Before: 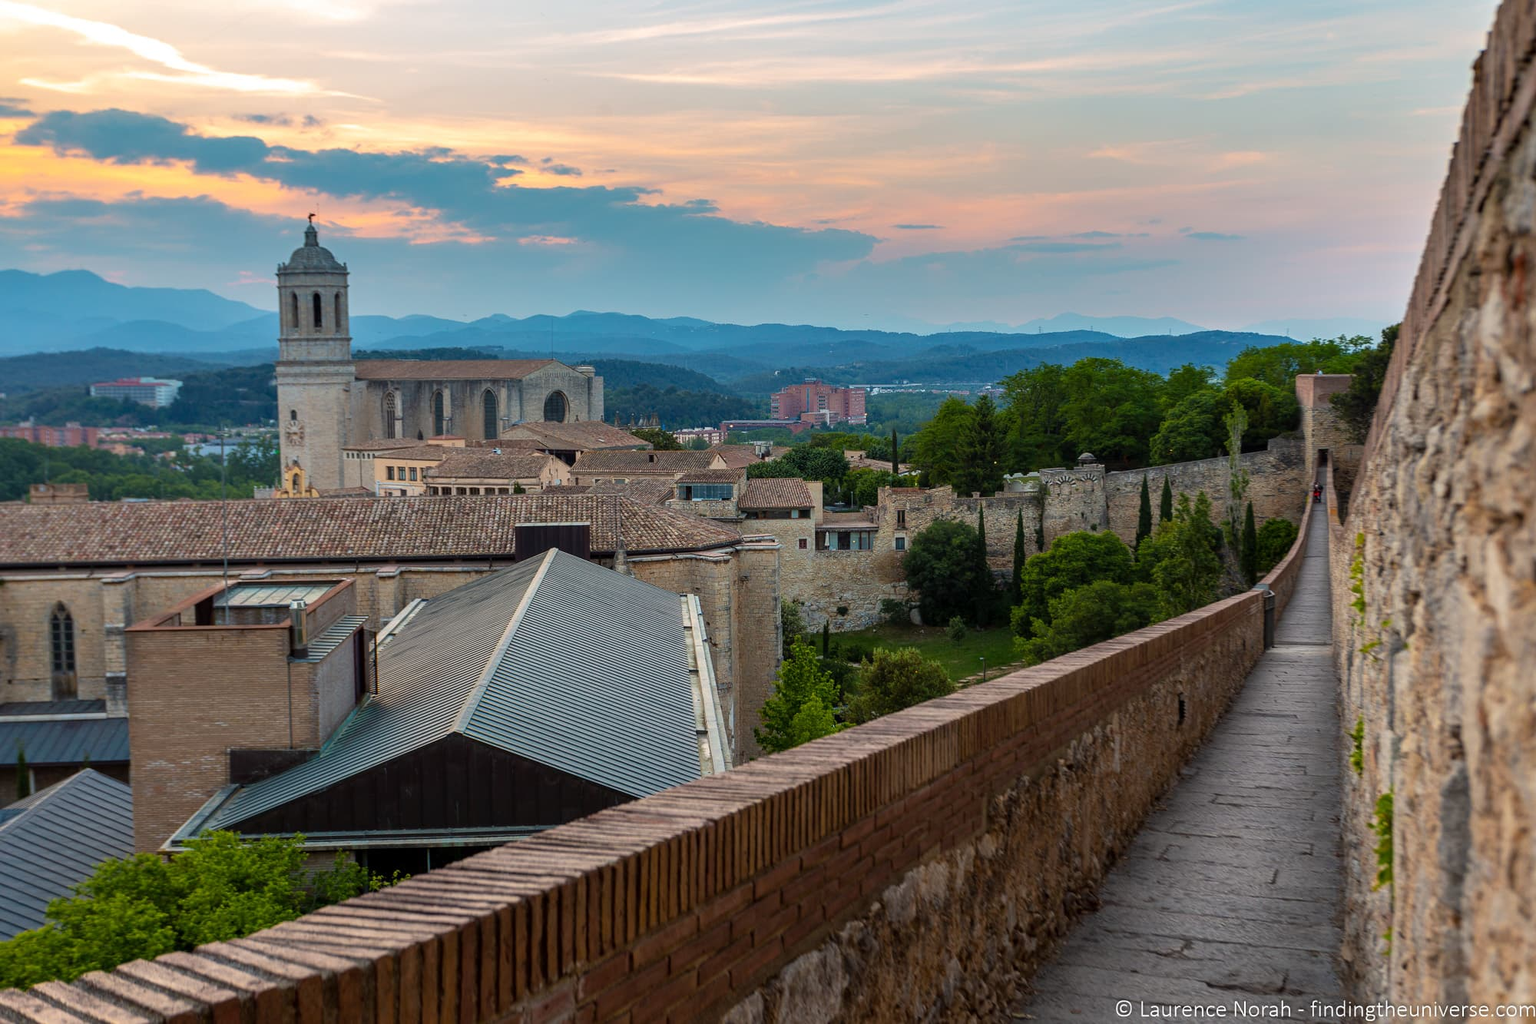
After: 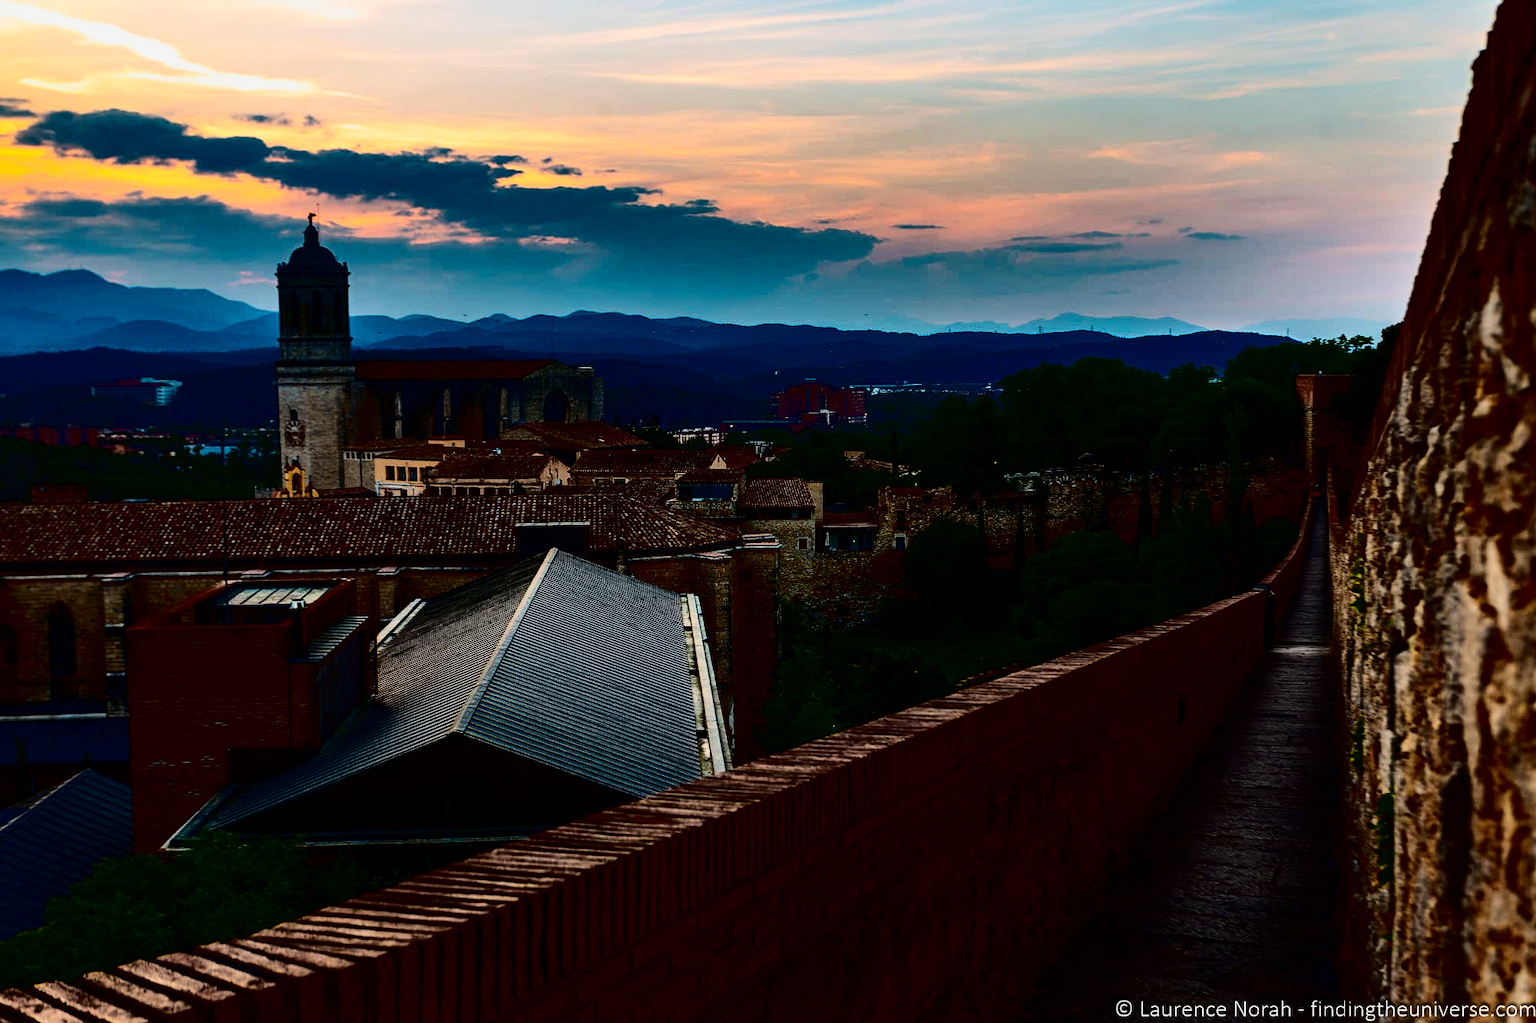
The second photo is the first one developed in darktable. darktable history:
contrast brightness saturation: contrast 0.783, brightness -0.989, saturation 0.98
exposure: black level correction -0.037, exposure -0.495 EV, compensate exposure bias true, compensate highlight preservation false
